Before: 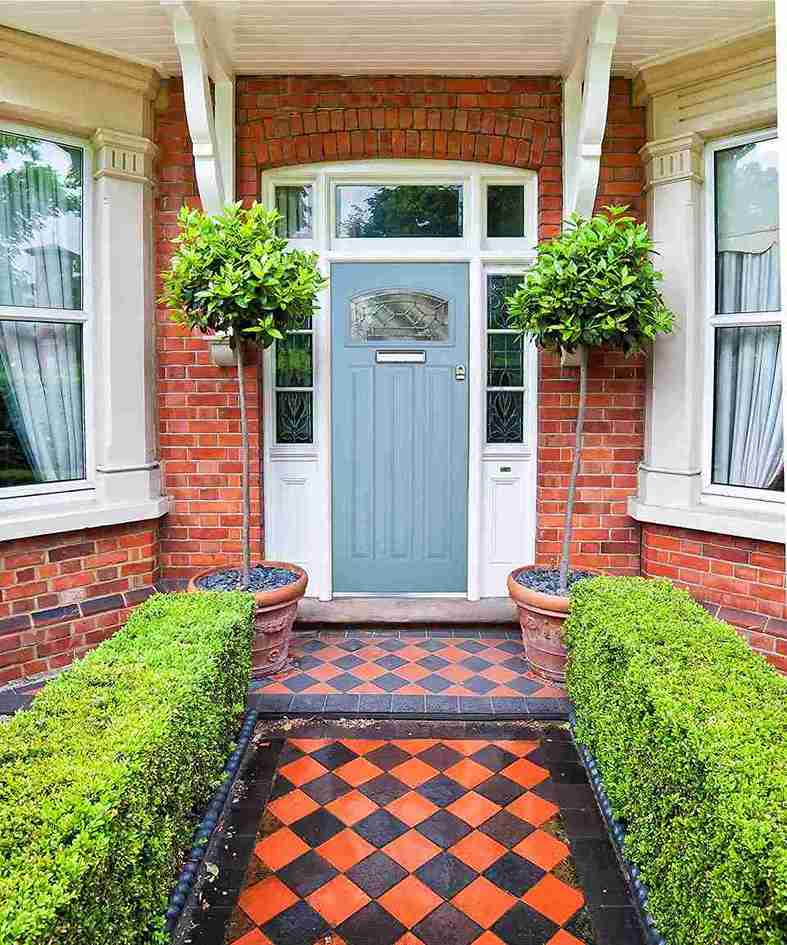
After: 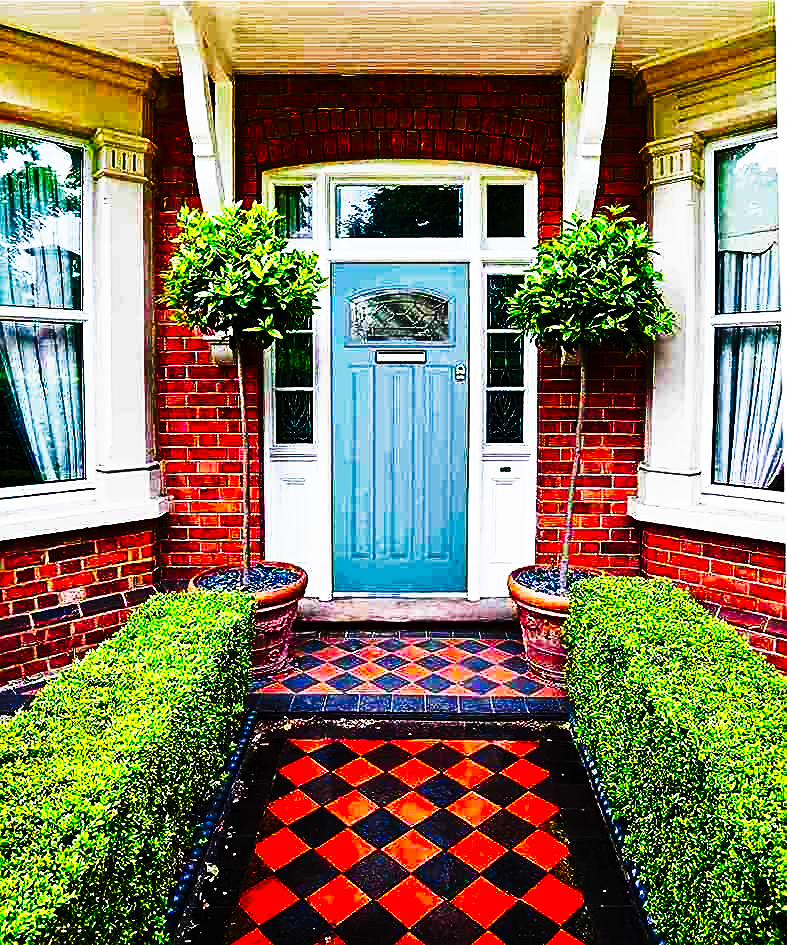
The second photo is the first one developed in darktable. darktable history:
tone curve: curves: ch0 [(0, 0) (0.003, 0.004) (0.011, 0.006) (0.025, 0.008) (0.044, 0.012) (0.069, 0.017) (0.1, 0.021) (0.136, 0.029) (0.177, 0.043) (0.224, 0.062) (0.277, 0.108) (0.335, 0.166) (0.399, 0.301) (0.468, 0.467) (0.543, 0.64) (0.623, 0.803) (0.709, 0.908) (0.801, 0.969) (0.898, 0.988) (1, 1)], preserve colors none
contrast brightness saturation: brightness -0.25, saturation 0.2
sharpen: on, module defaults
